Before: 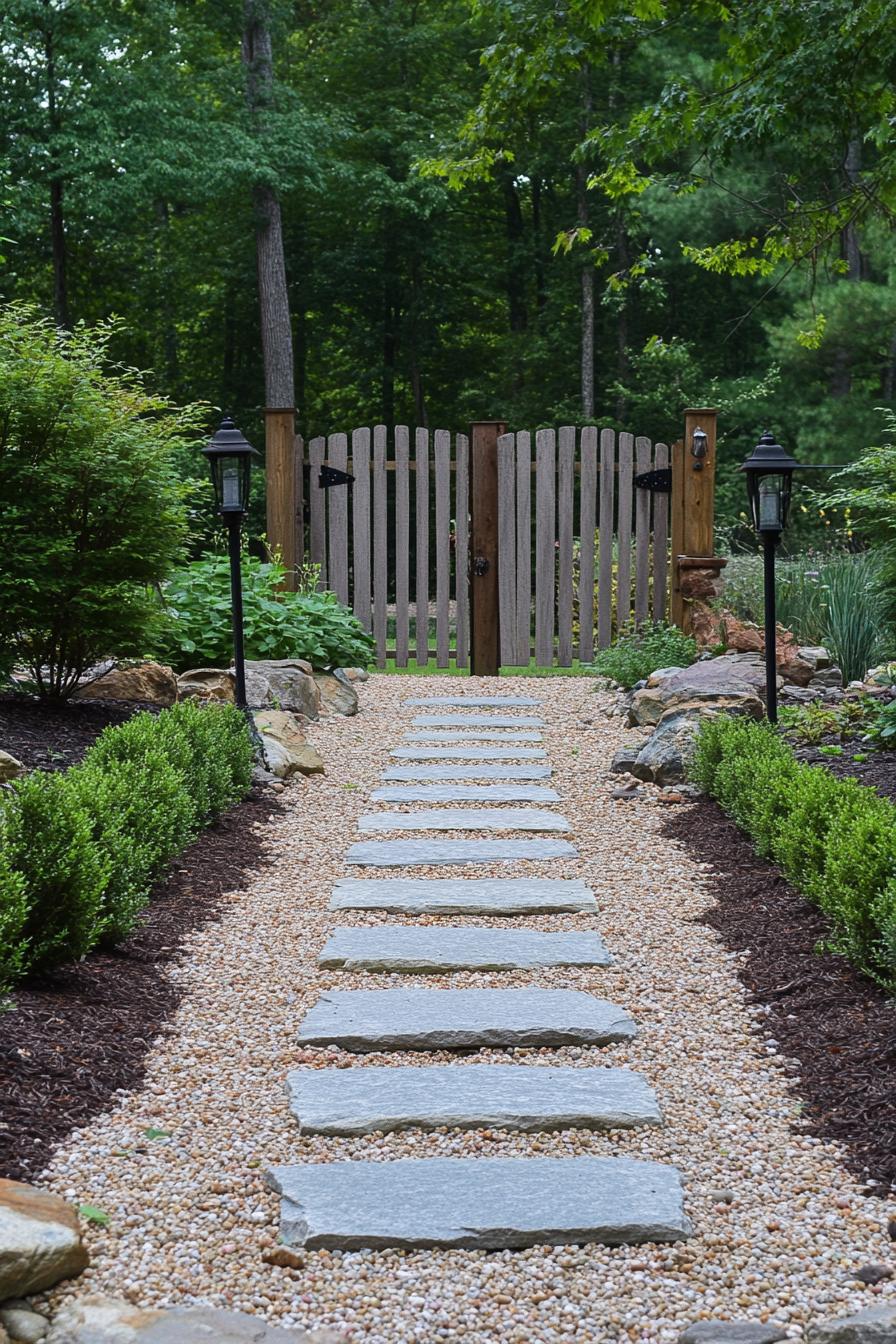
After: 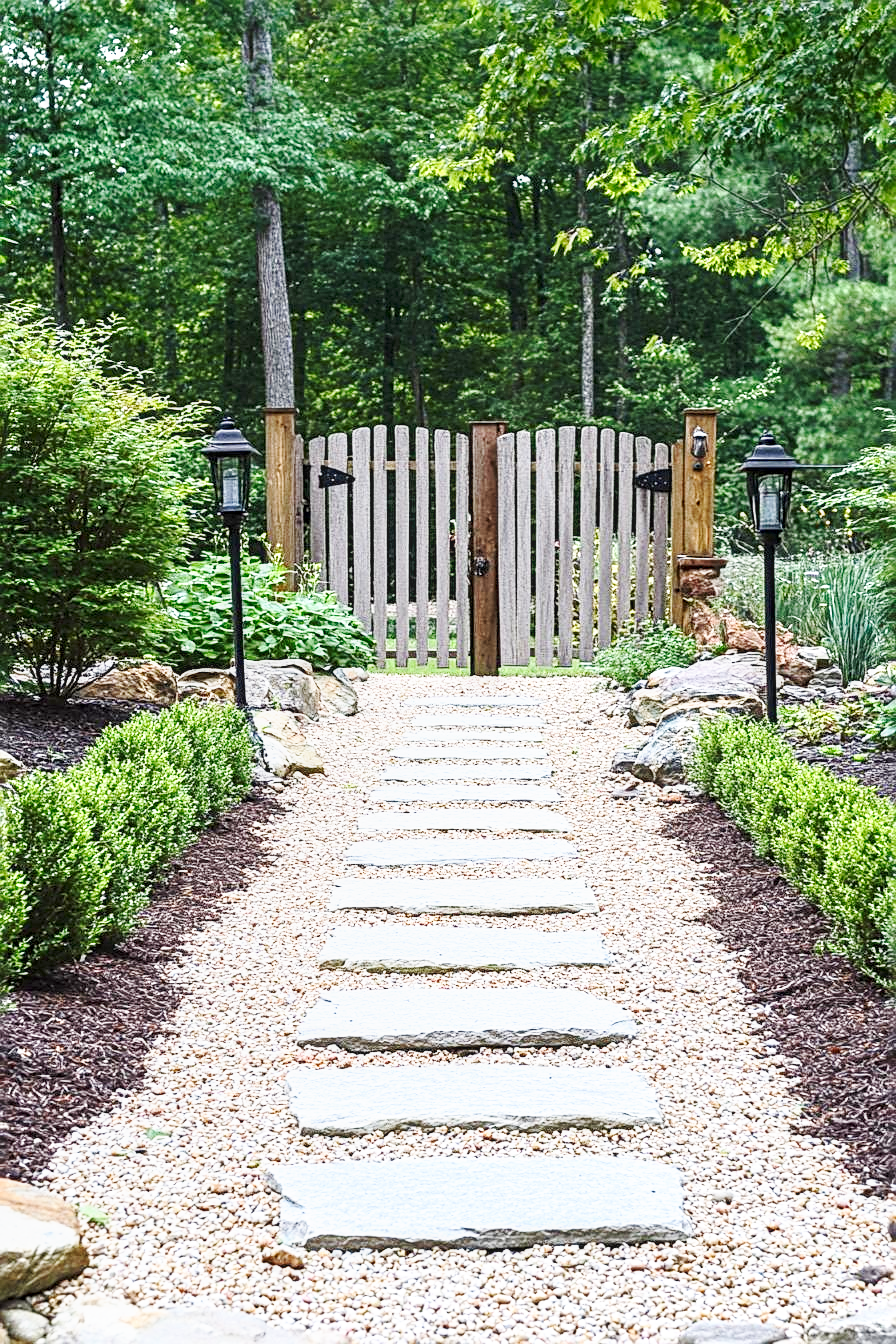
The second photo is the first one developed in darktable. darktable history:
base curve: curves: ch0 [(0, 0) (0.025, 0.046) (0.112, 0.277) (0.467, 0.74) (0.814, 0.929) (1, 0.942)], preserve colors none
exposure: exposure 0.643 EV, compensate exposure bias true, compensate highlight preservation false
shadows and highlights: shadows 0.142, highlights 41.95
local contrast: on, module defaults
sharpen: radius 3.125
